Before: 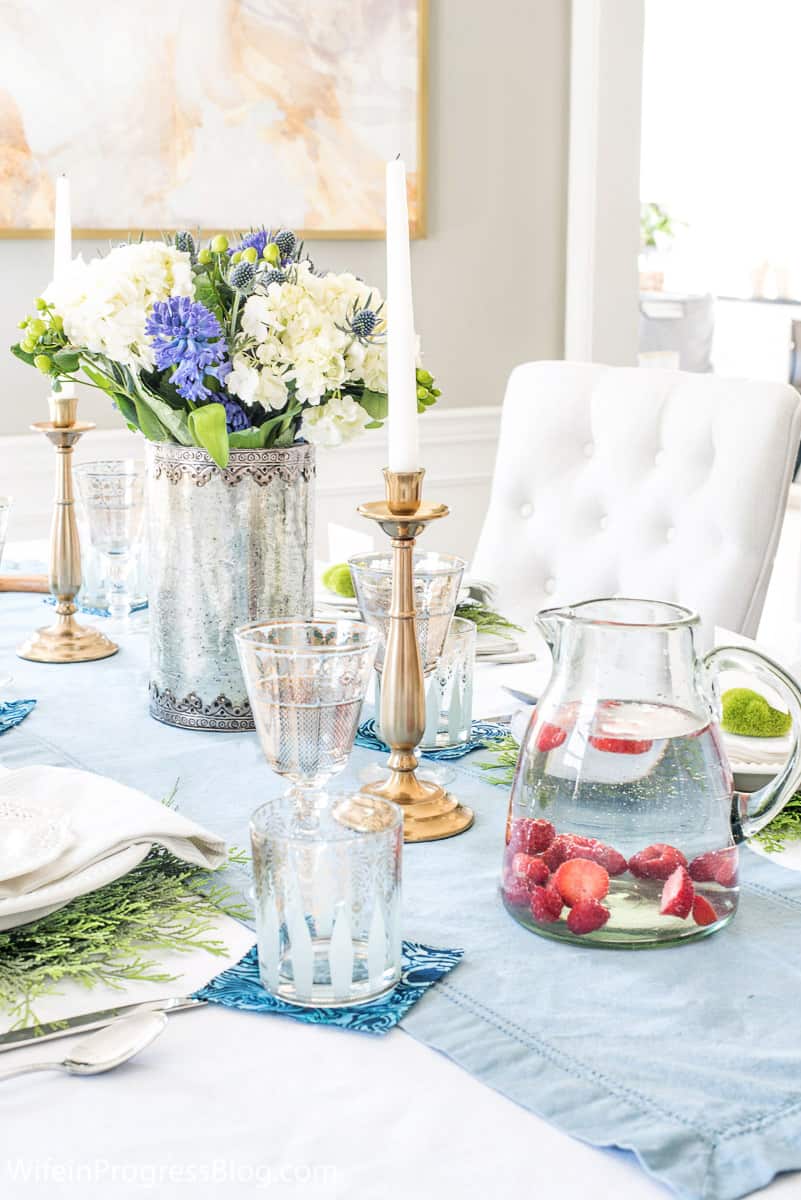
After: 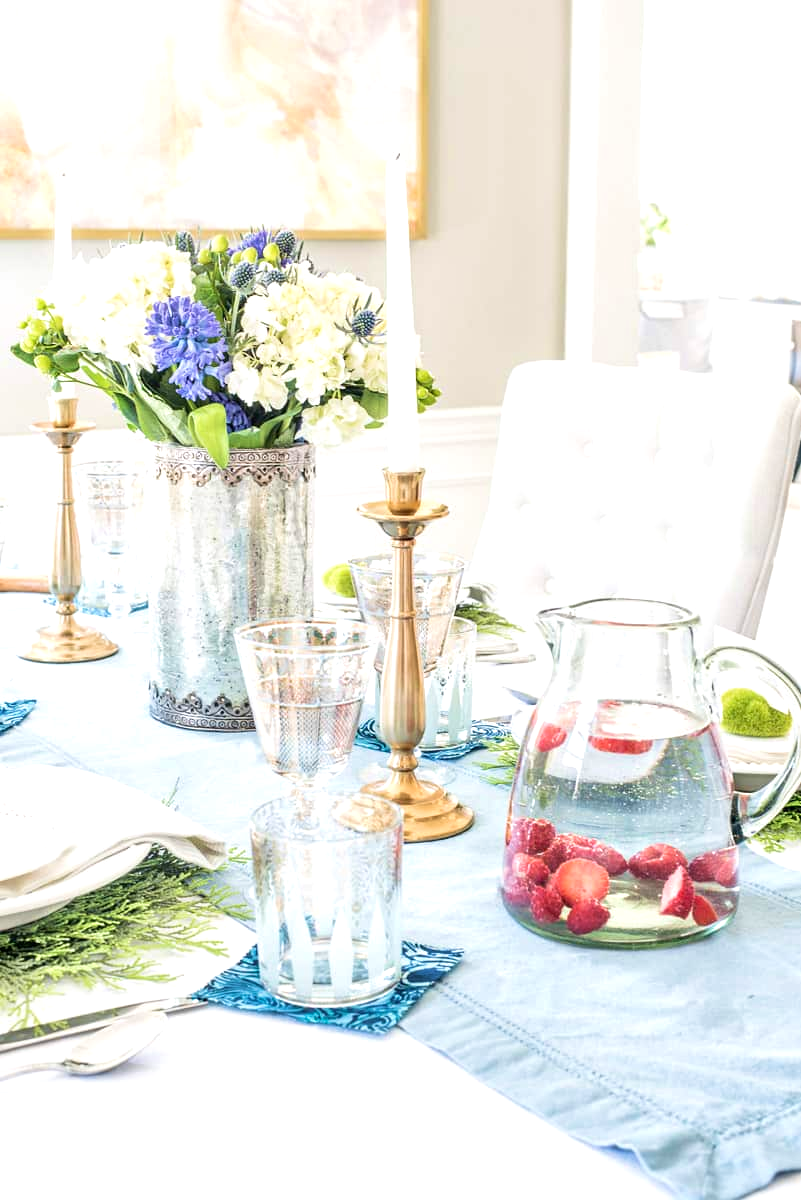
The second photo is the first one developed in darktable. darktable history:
velvia: on, module defaults
exposure: black level correction 0.002, exposure 0.298 EV, compensate highlight preservation false
